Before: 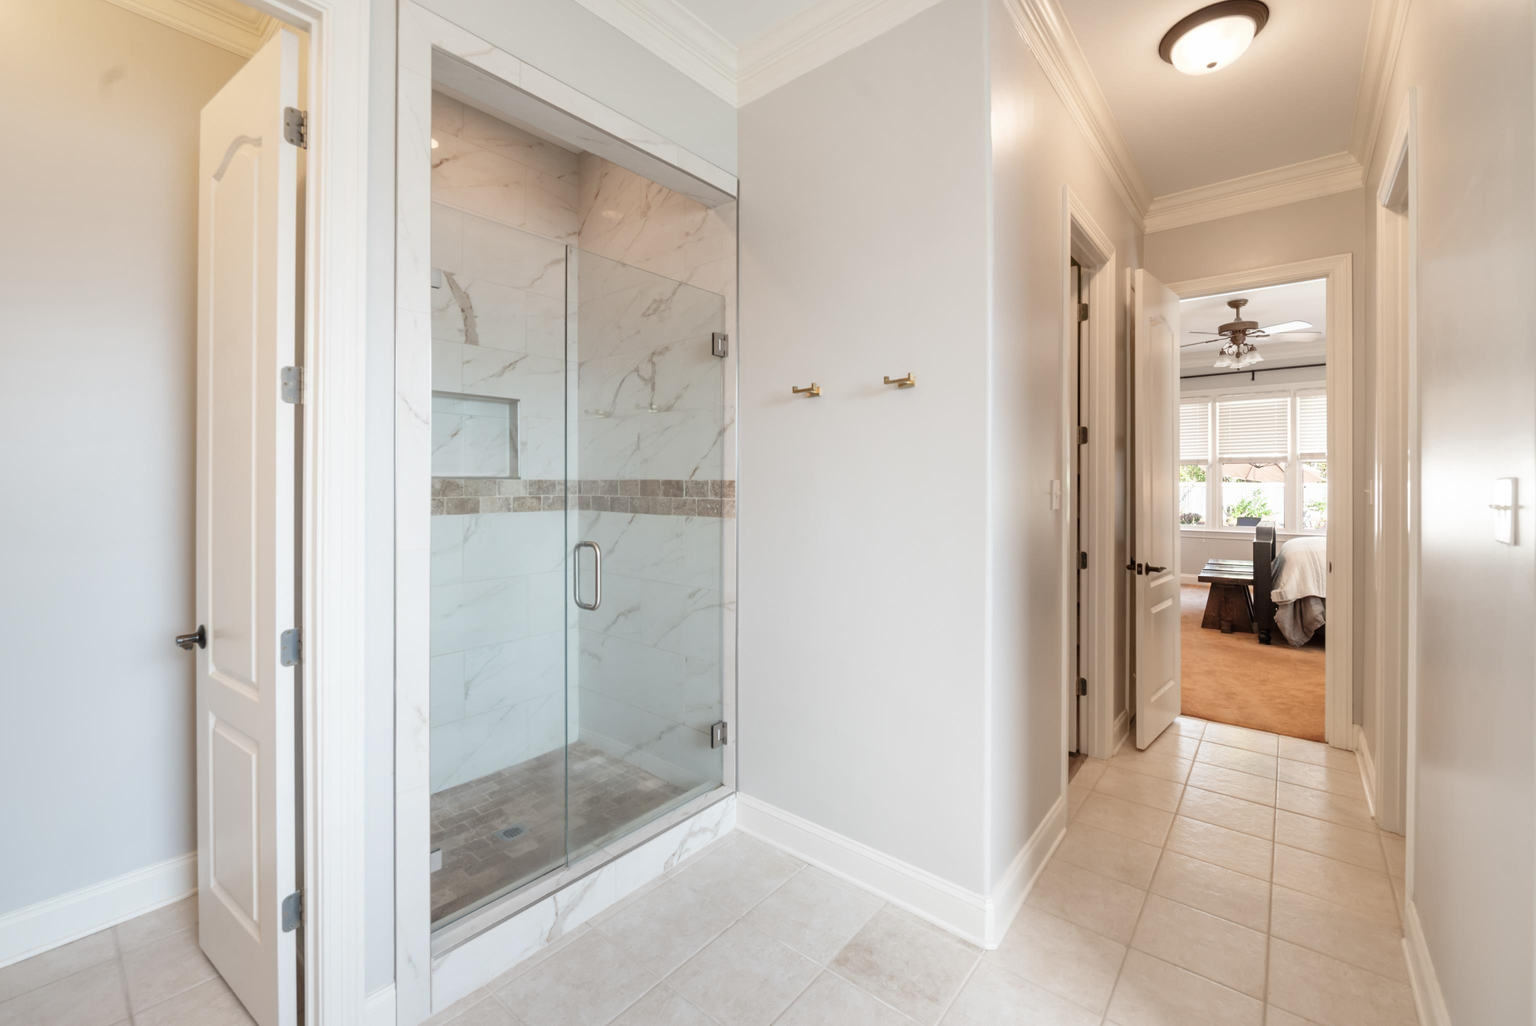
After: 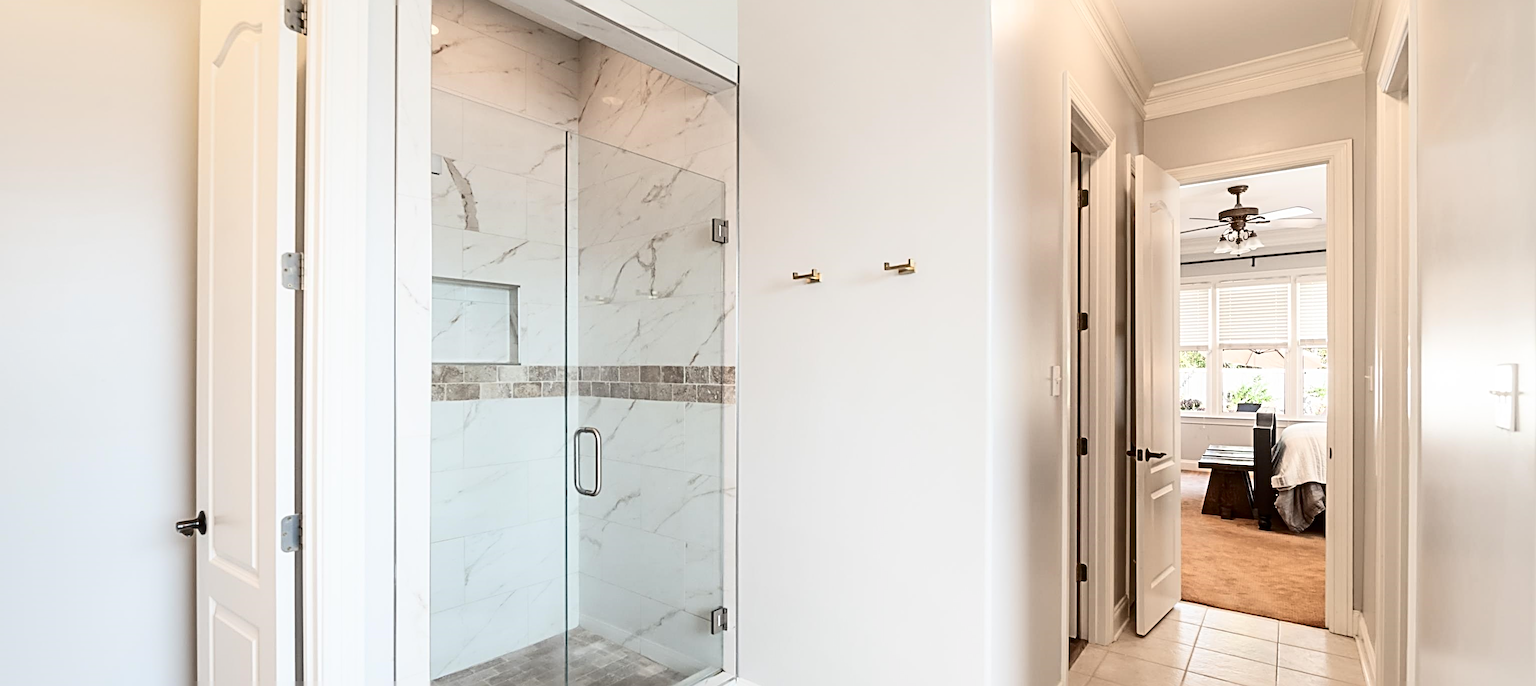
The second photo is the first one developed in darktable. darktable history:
sharpen: radius 3.715, amount 0.926
contrast brightness saturation: contrast 0.288
crop: top 11.141%, bottom 21.944%
